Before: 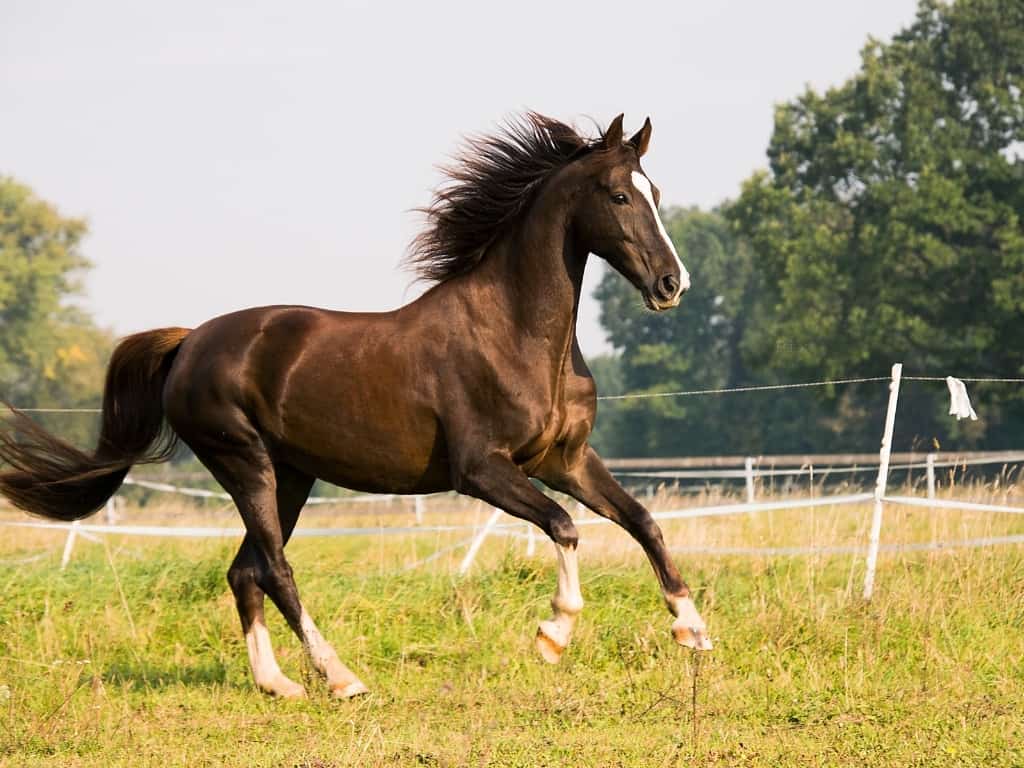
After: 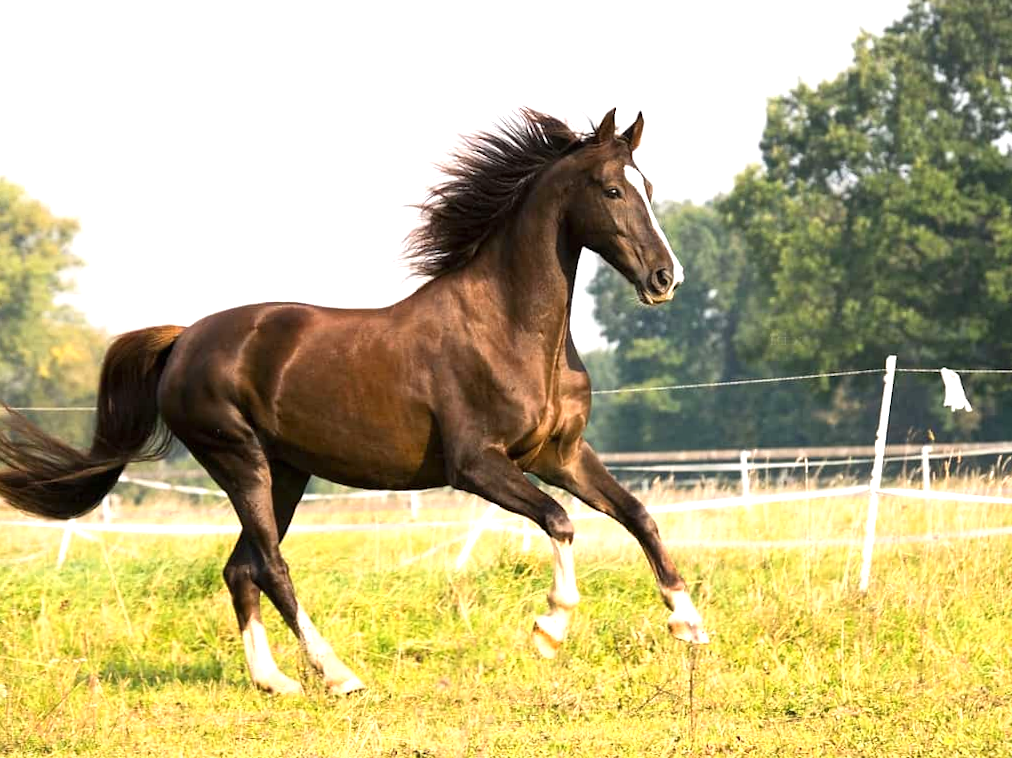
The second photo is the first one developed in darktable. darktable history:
rotate and perspective: rotation -0.45°, automatic cropping original format, crop left 0.008, crop right 0.992, crop top 0.012, crop bottom 0.988
exposure: black level correction 0, exposure 0.7 EV, compensate exposure bias true, compensate highlight preservation false
